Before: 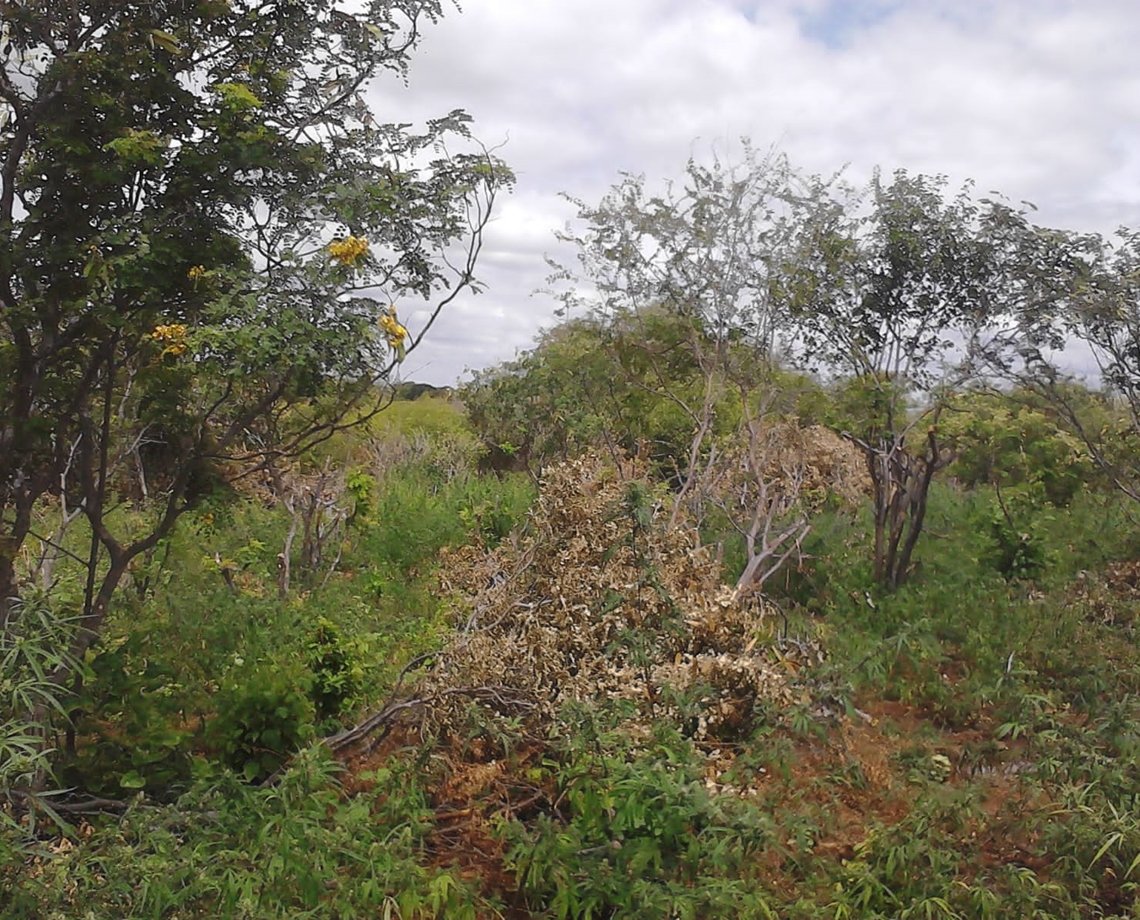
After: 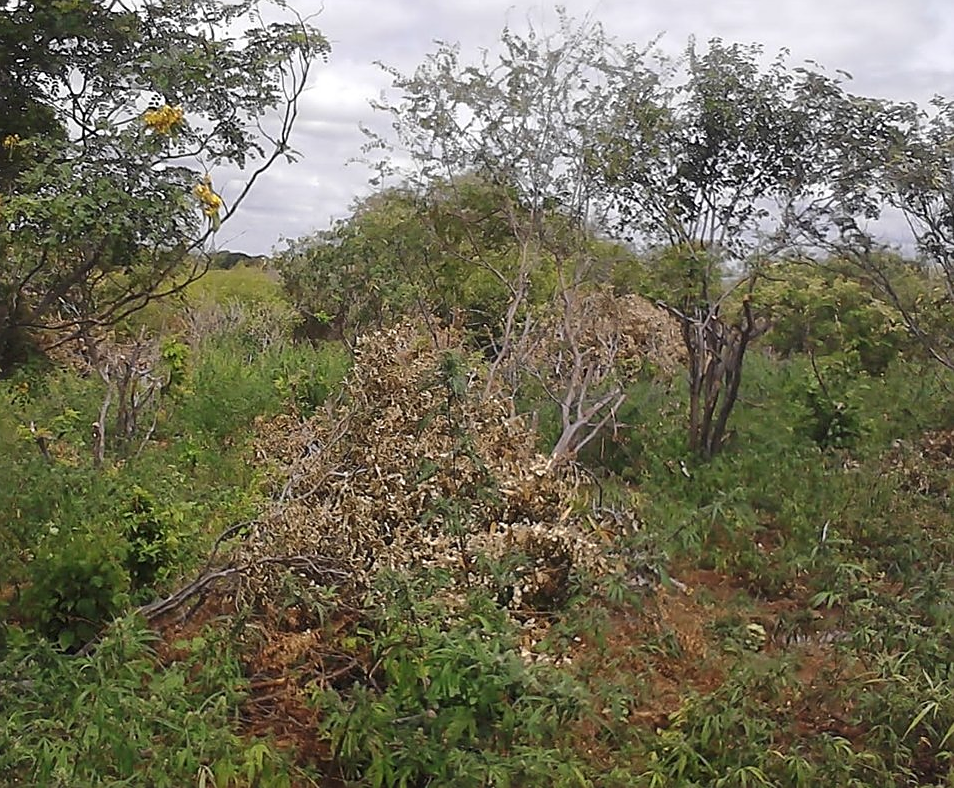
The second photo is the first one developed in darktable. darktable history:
crop: left 16.315%, top 14.246%
sharpen: on, module defaults
contrast brightness saturation: saturation -0.05
